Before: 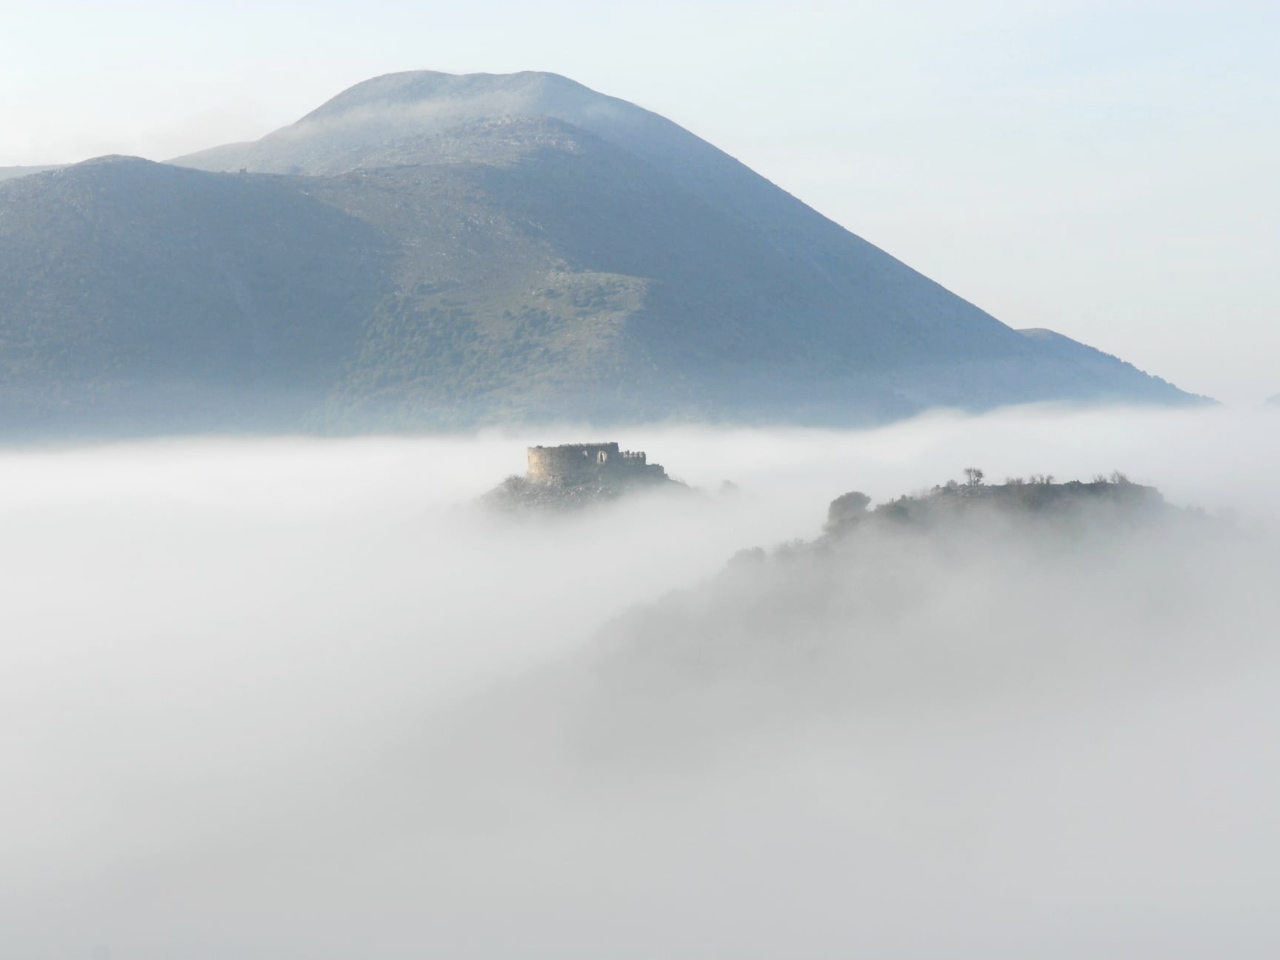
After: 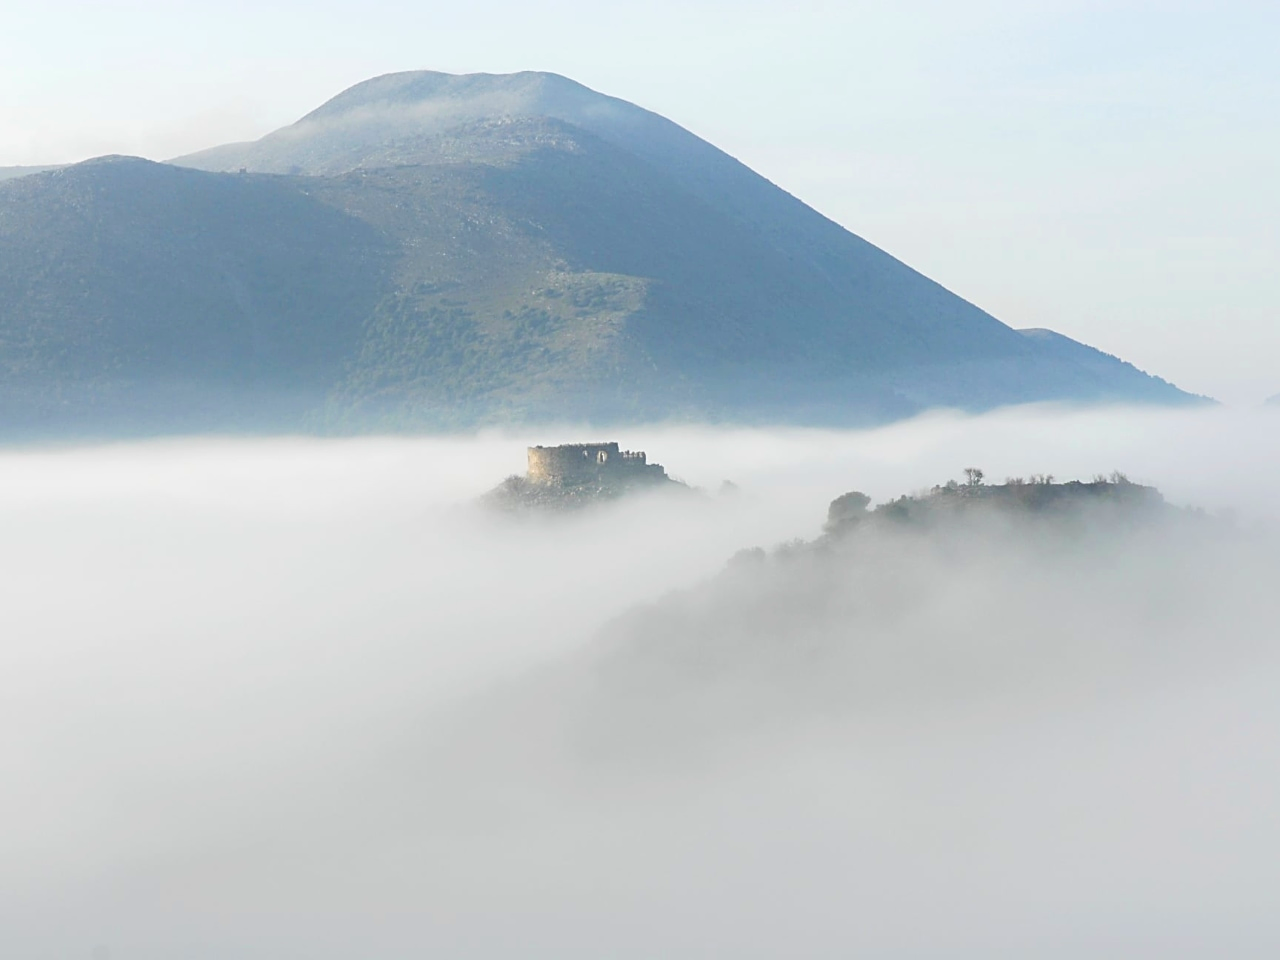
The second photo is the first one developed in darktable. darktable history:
sharpen: on, module defaults
velvia: strength 29.31%
